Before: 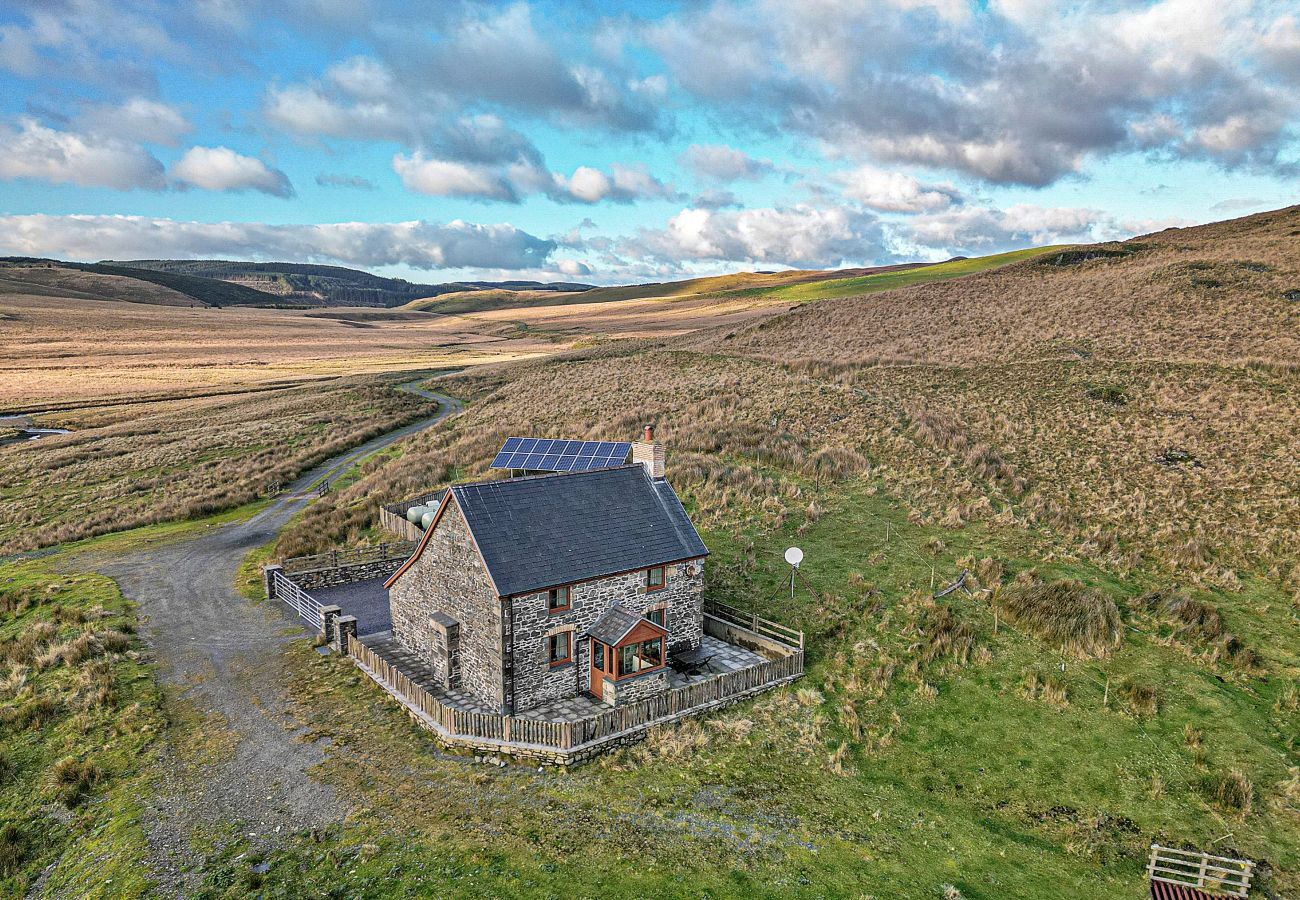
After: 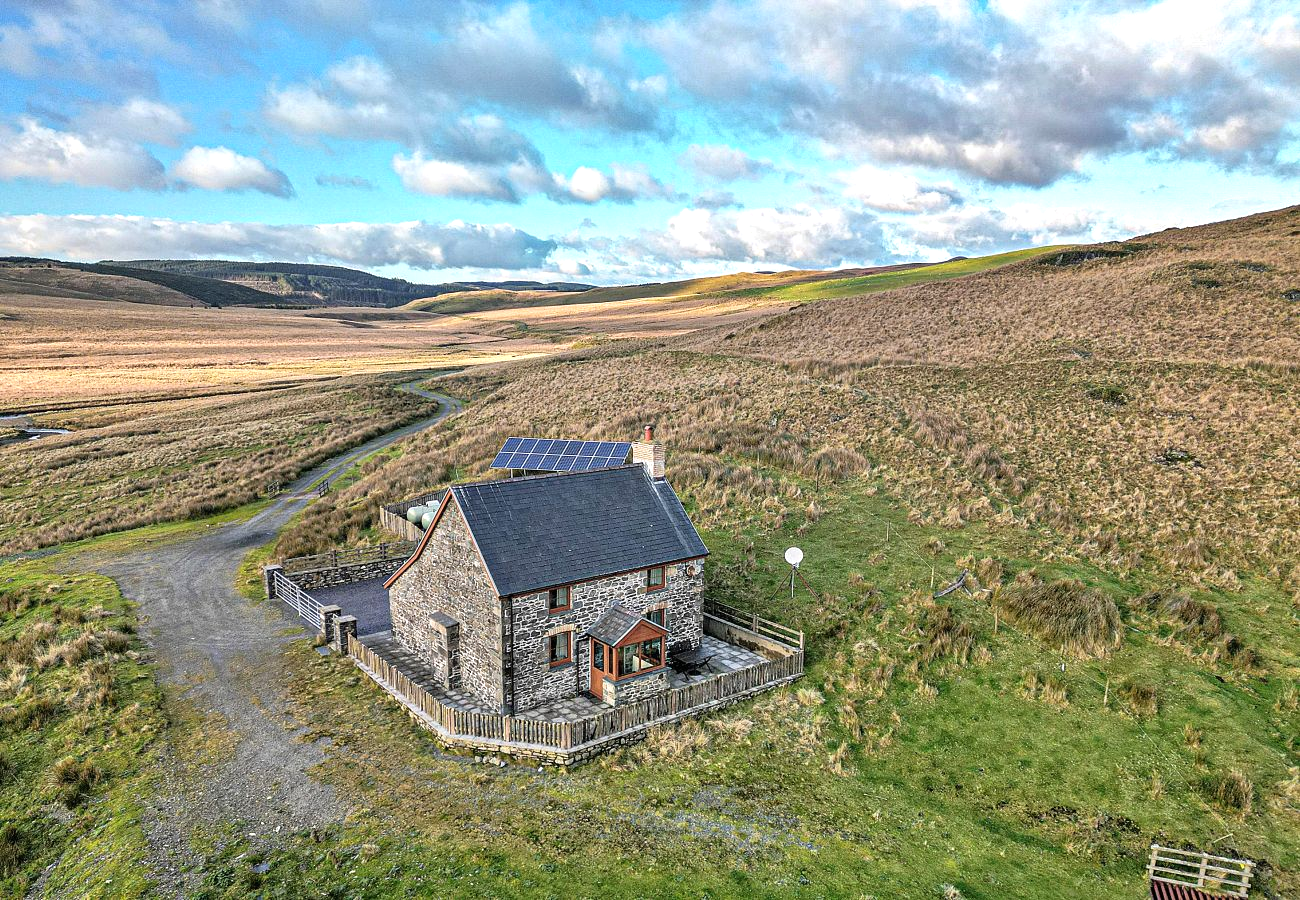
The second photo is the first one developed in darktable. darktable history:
tone equalizer: -8 EV -0.401 EV, -7 EV -0.408 EV, -6 EV -0.333 EV, -5 EV -0.261 EV, -3 EV 0.212 EV, -2 EV 0.325 EV, -1 EV 0.399 EV, +0 EV 0.406 EV
